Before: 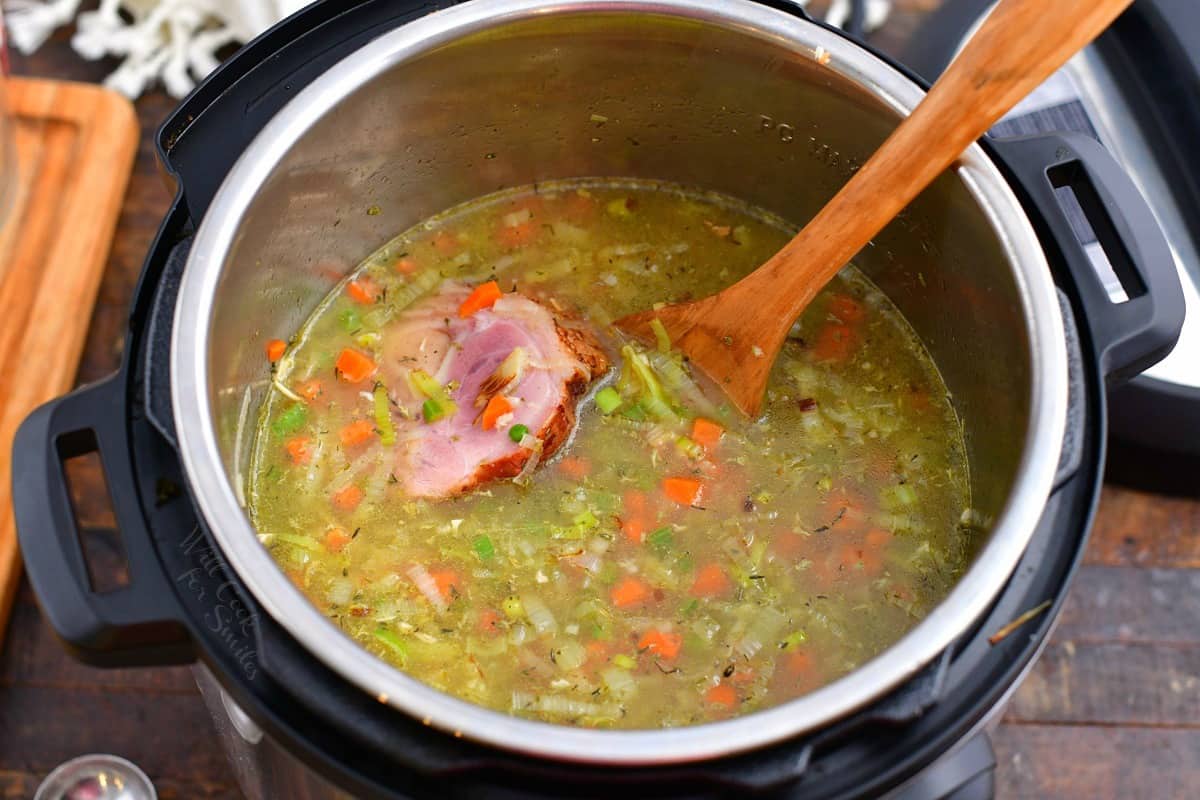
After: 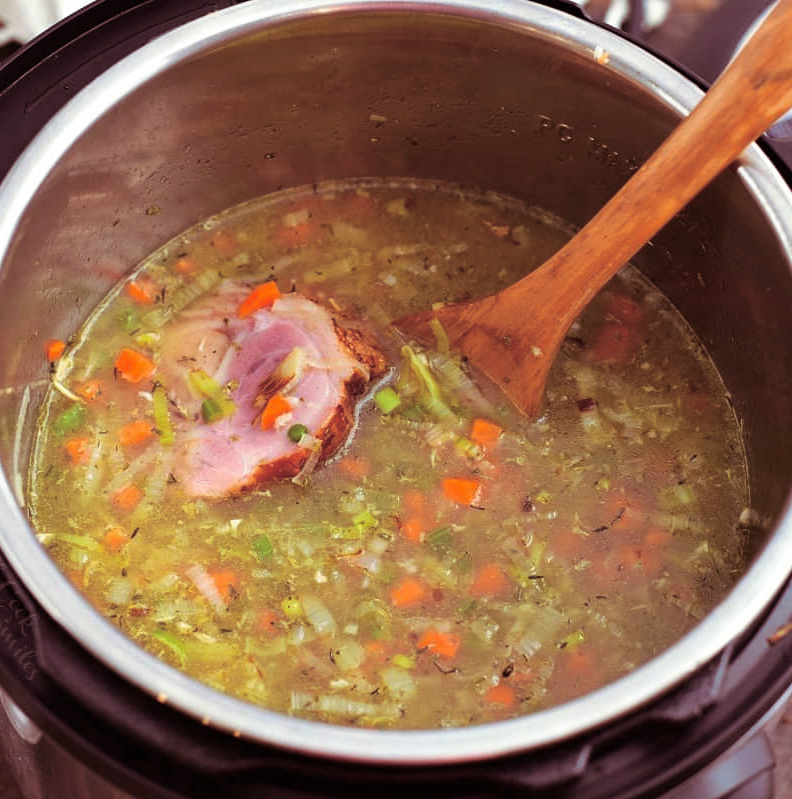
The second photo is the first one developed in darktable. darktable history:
split-toning: on, module defaults
crop and rotate: left 18.442%, right 15.508%
